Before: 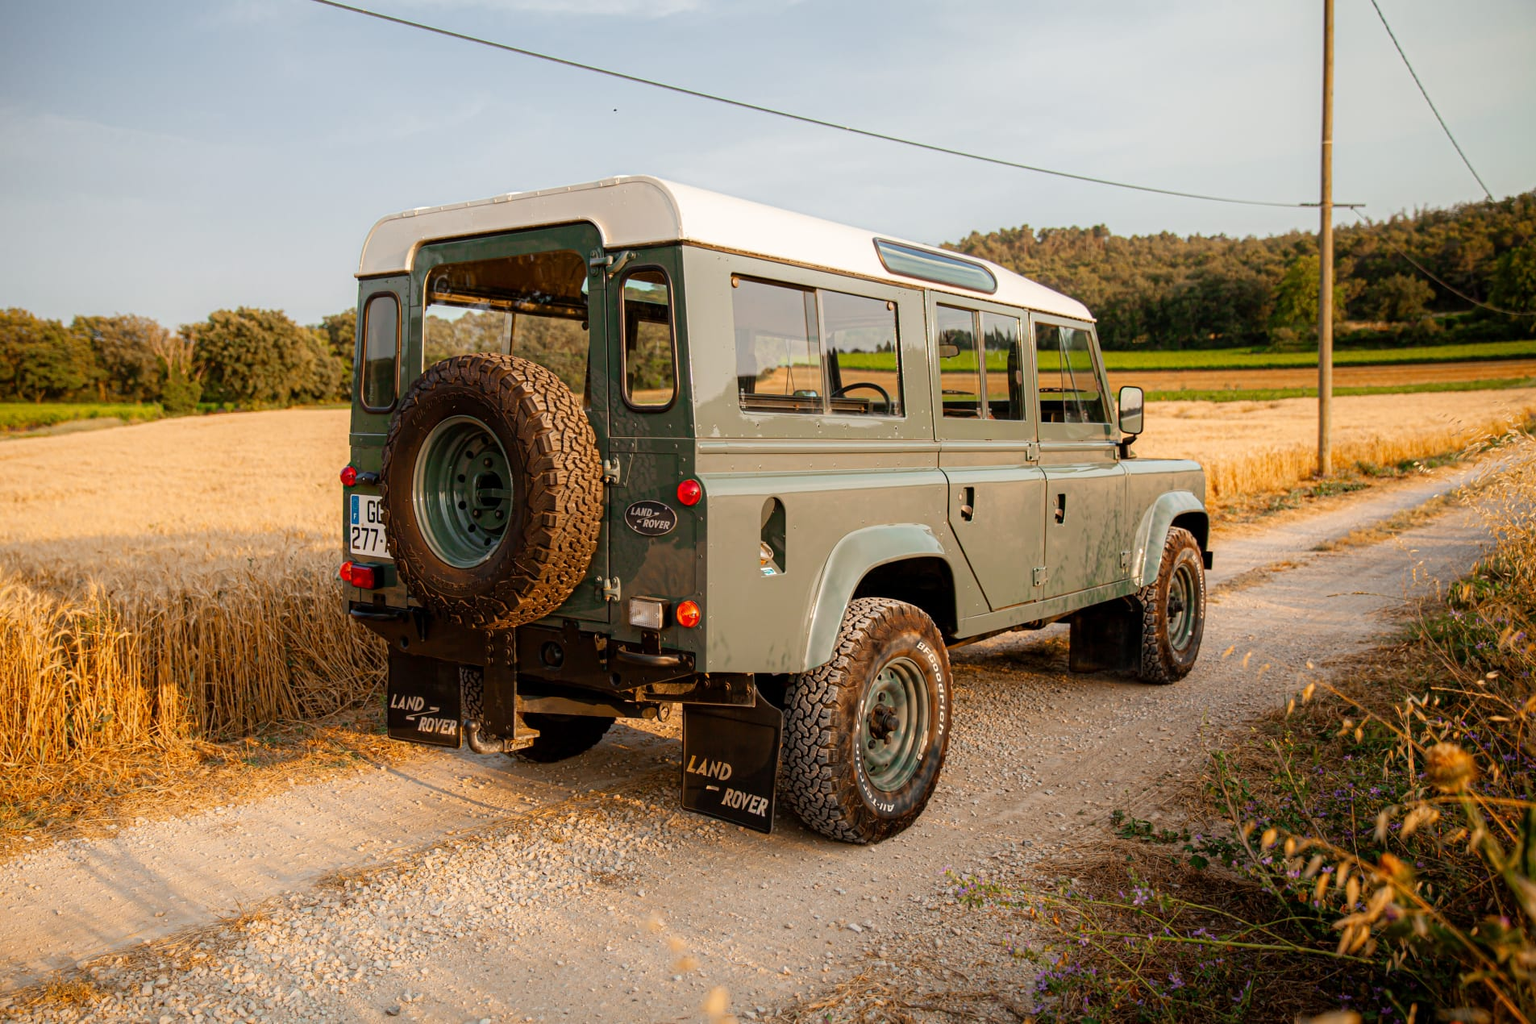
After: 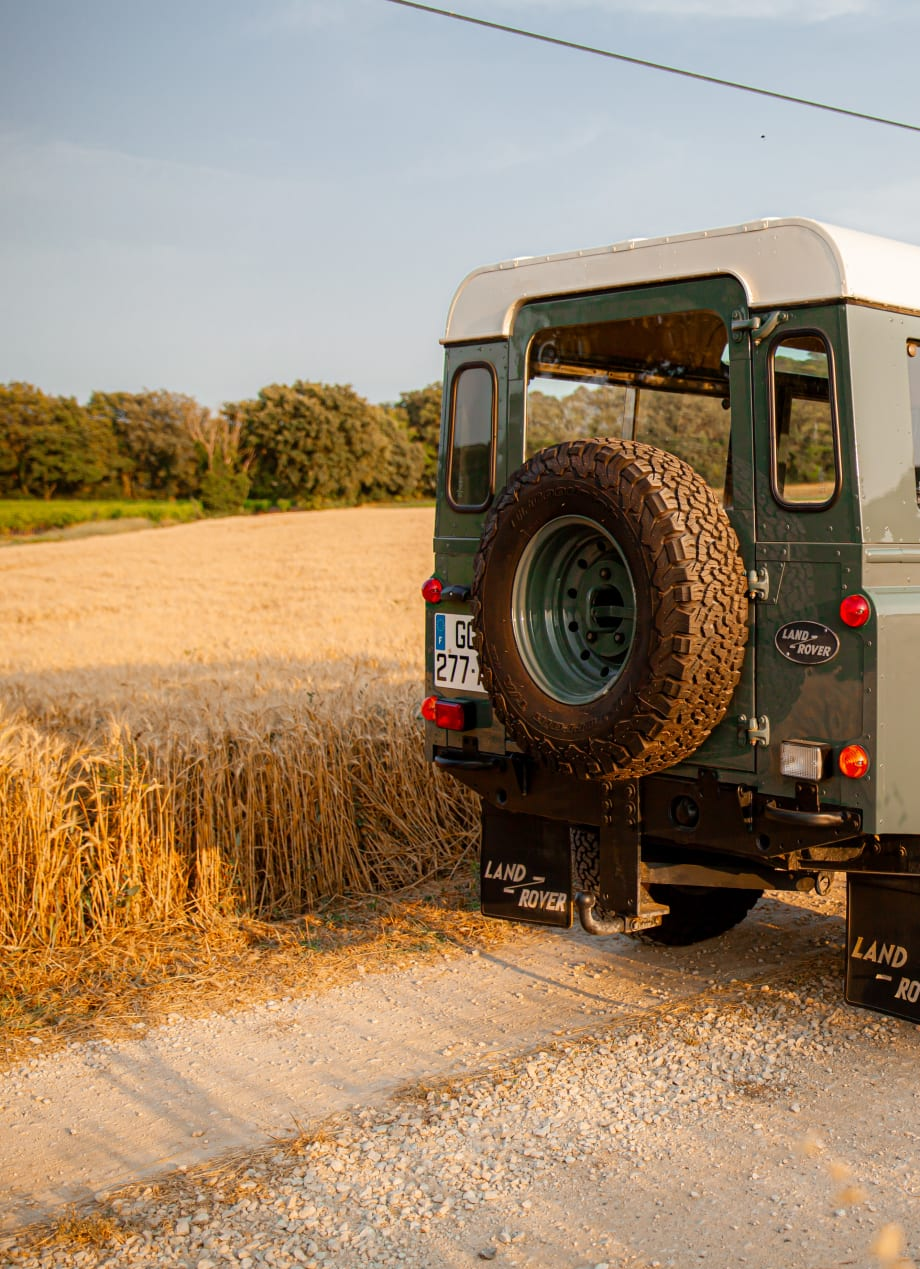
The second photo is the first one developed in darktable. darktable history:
crop and rotate: left 0.02%, top 0%, right 51.659%
